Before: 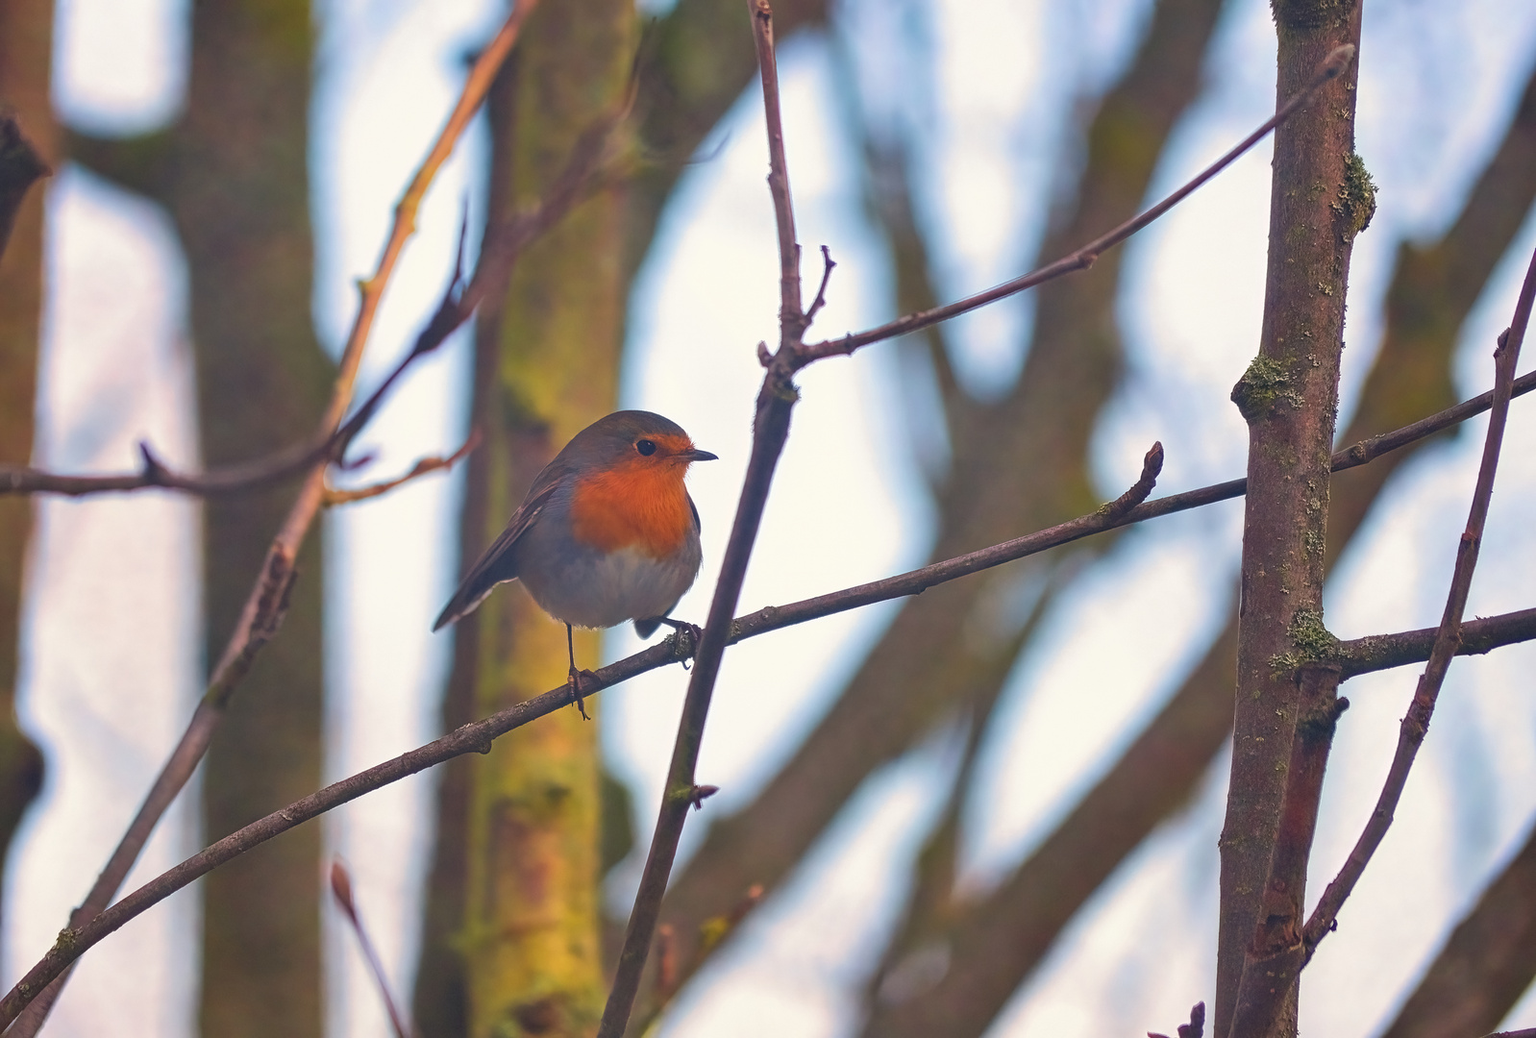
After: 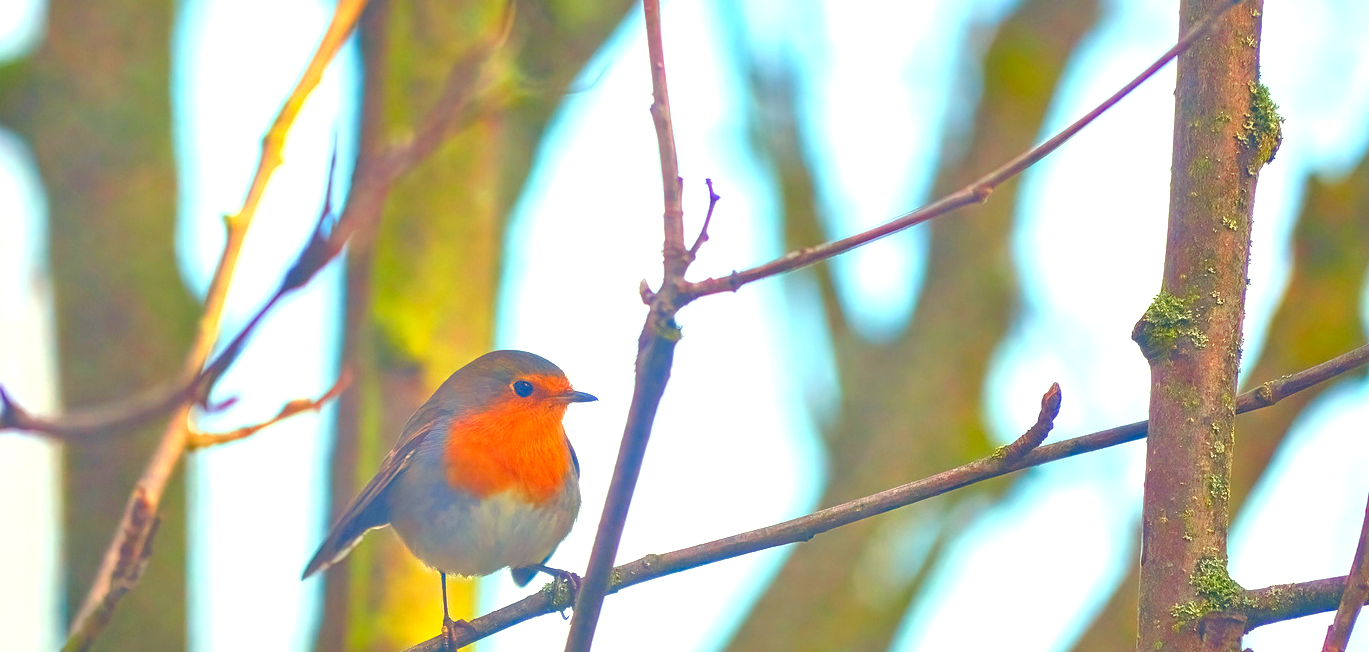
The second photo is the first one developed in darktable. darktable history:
color correction: highlights a* -10.77, highlights b* 9.8, saturation 1.72
exposure: black level correction 0, exposure 2.138 EV, compensate exposure bias true, compensate highlight preservation false
crop and rotate: left 9.345%, top 7.22%, right 4.982%, bottom 32.331%
color balance rgb: shadows lift › chroma 1%, shadows lift › hue 113°, highlights gain › chroma 0.2%, highlights gain › hue 333°, perceptual saturation grading › global saturation 20%, perceptual saturation grading › highlights -50%, perceptual saturation grading › shadows 25%, contrast -10%
shadows and highlights: shadows 25, highlights -25
